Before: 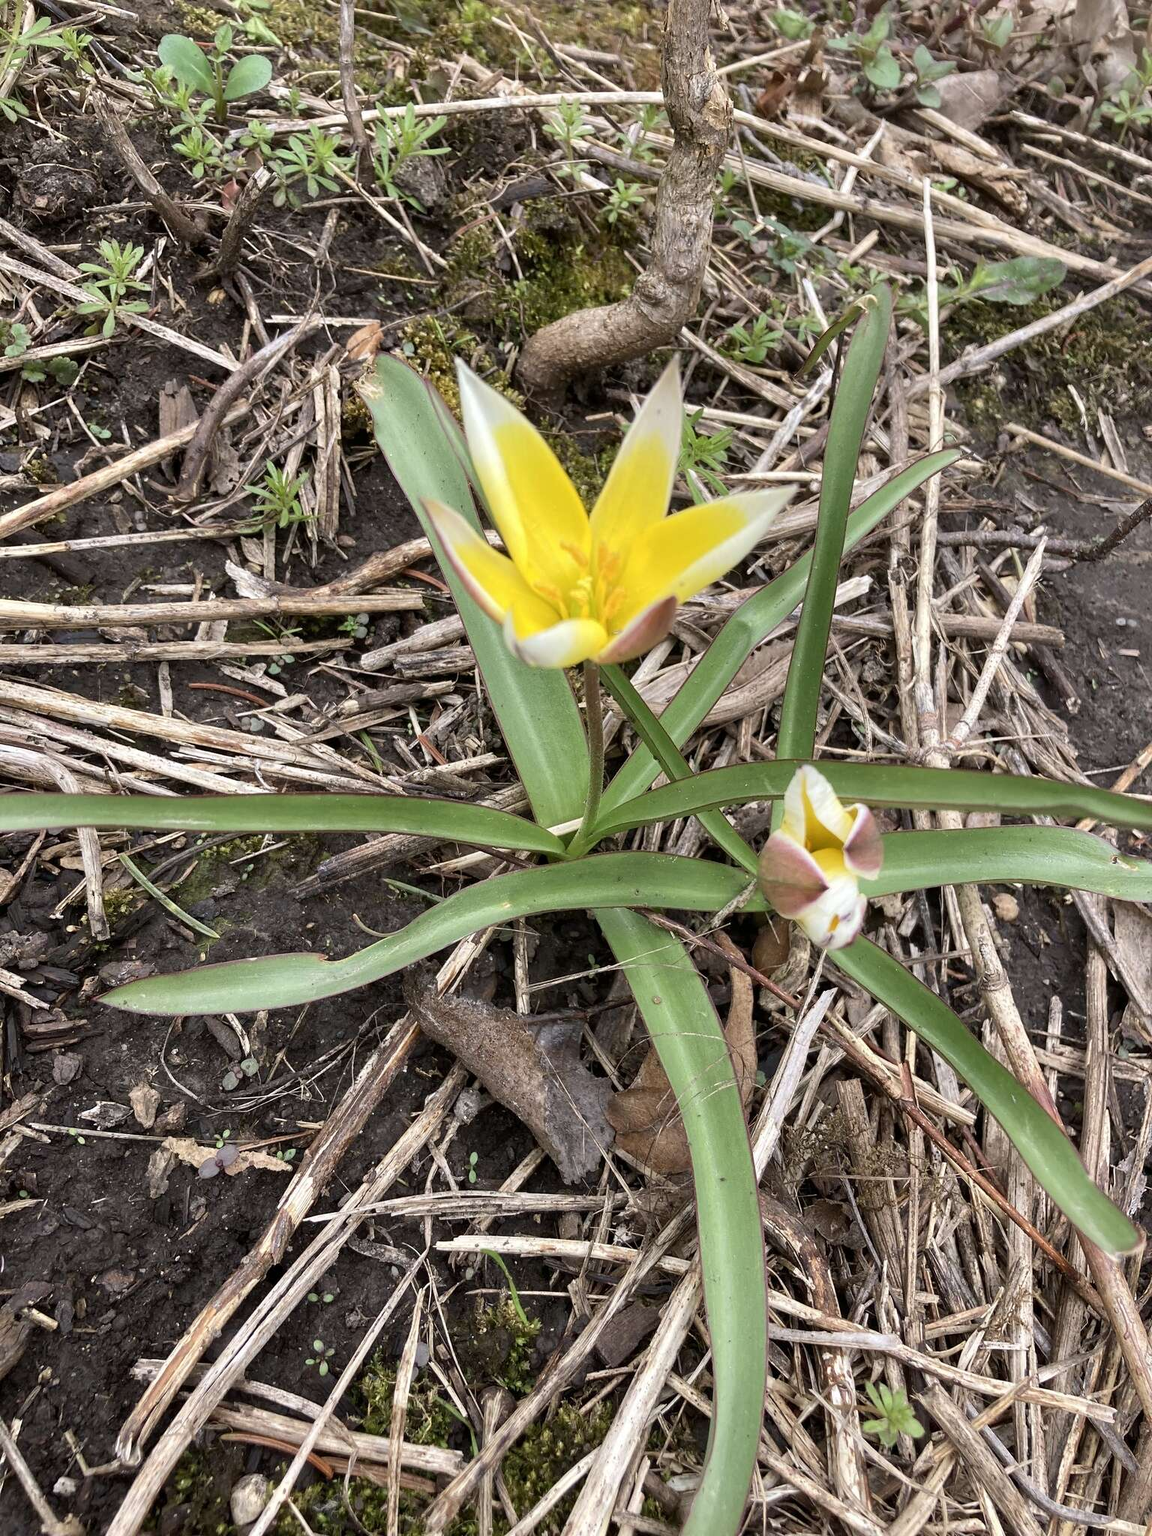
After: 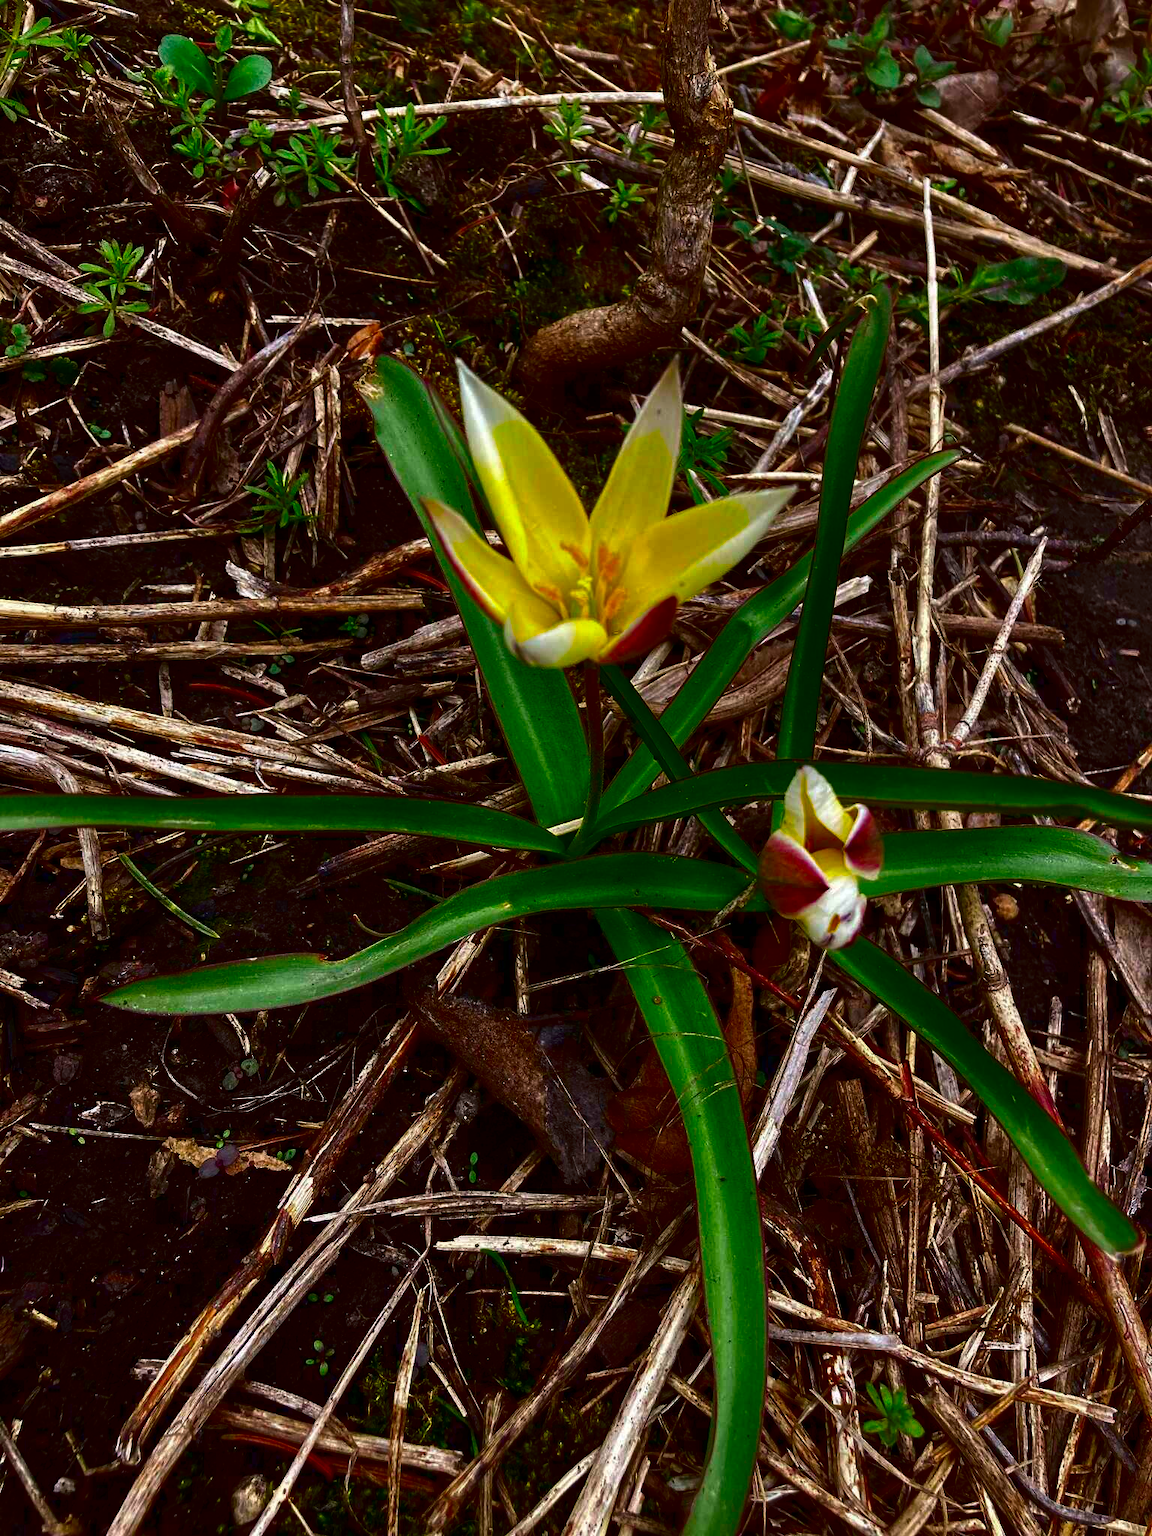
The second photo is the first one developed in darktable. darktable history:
contrast brightness saturation: brightness -0.997, saturation 0.998
